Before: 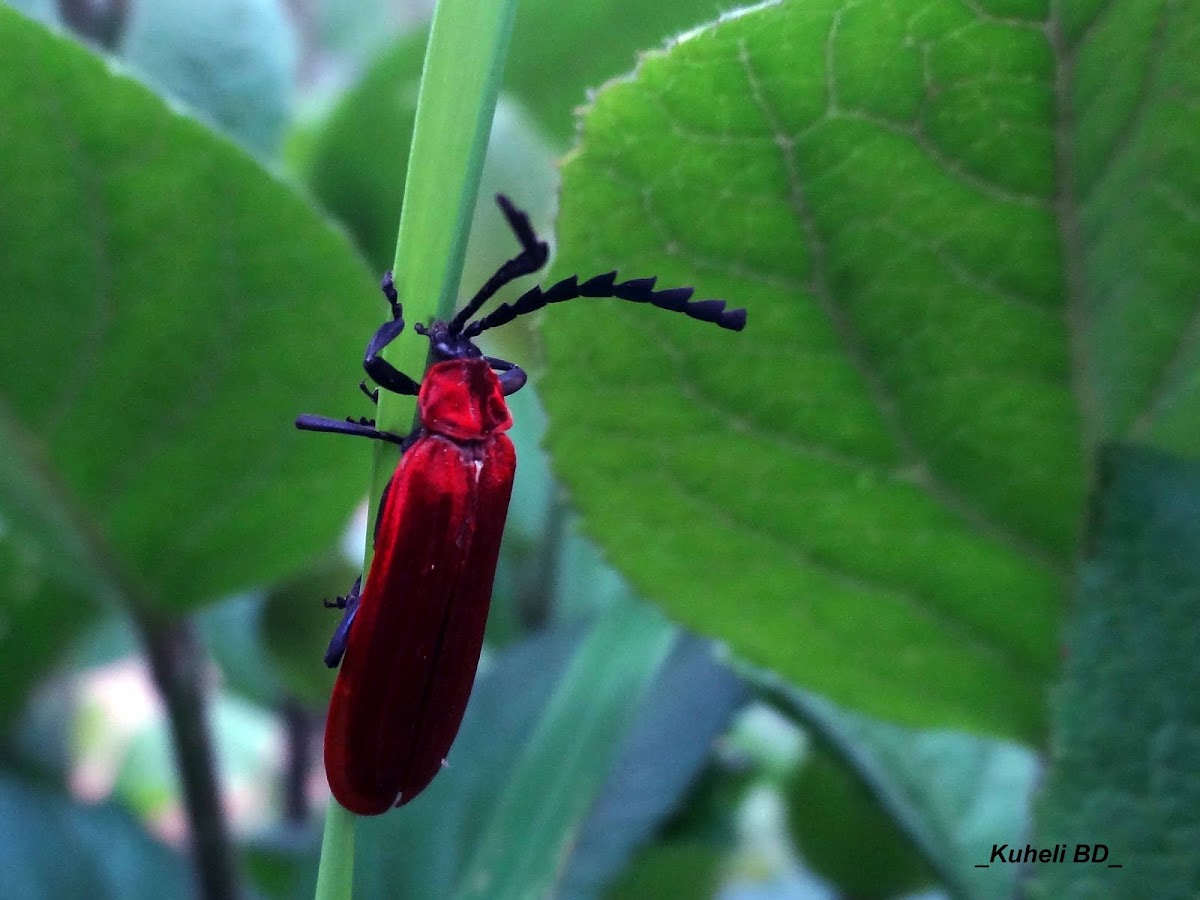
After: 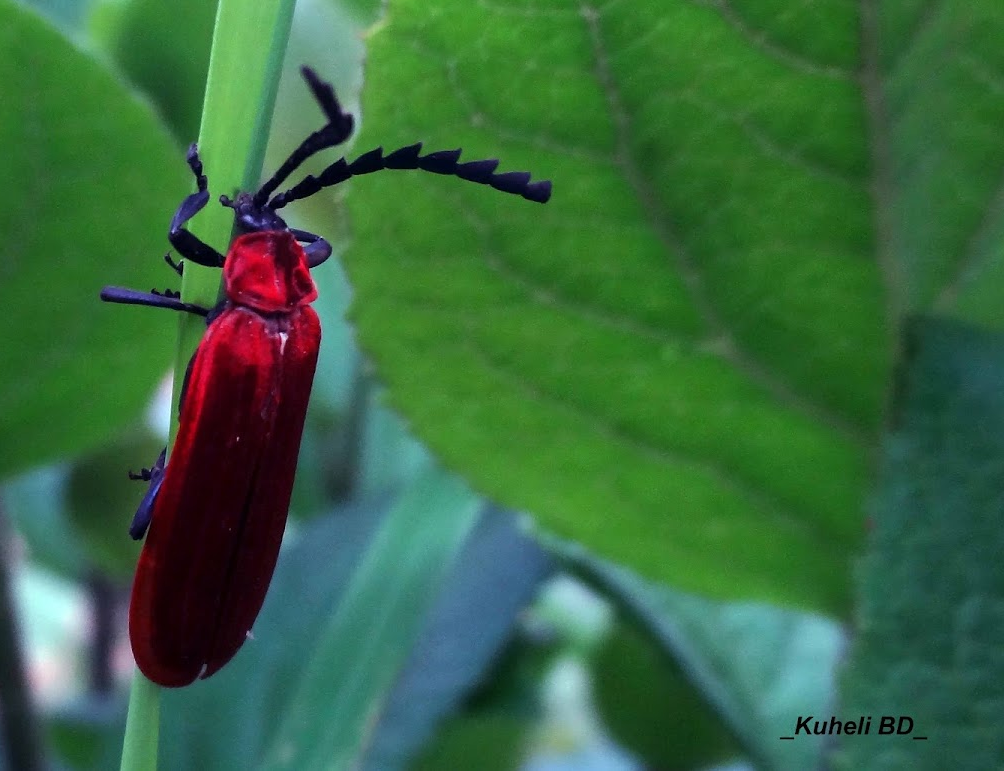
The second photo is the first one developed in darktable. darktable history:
crop: left 16.315%, top 14.246%
exposure: compensate highlight preservation false
